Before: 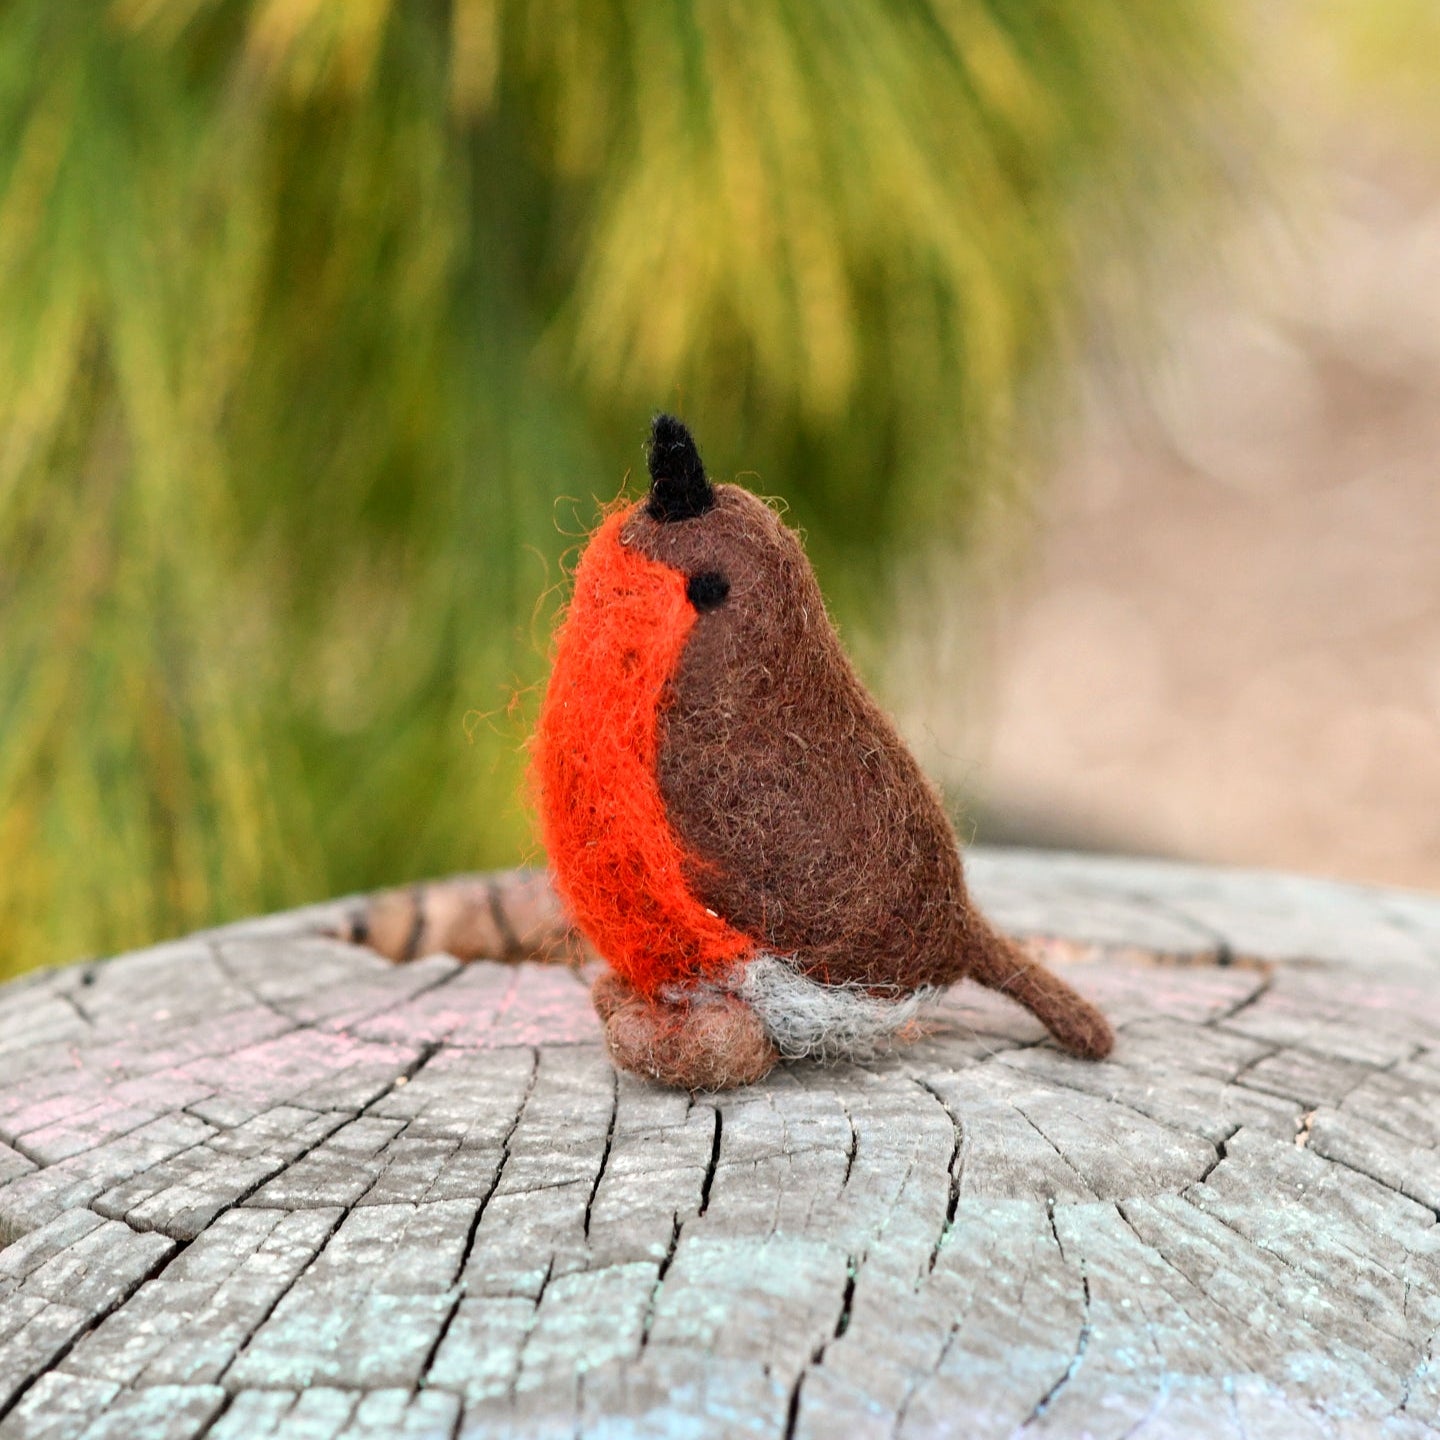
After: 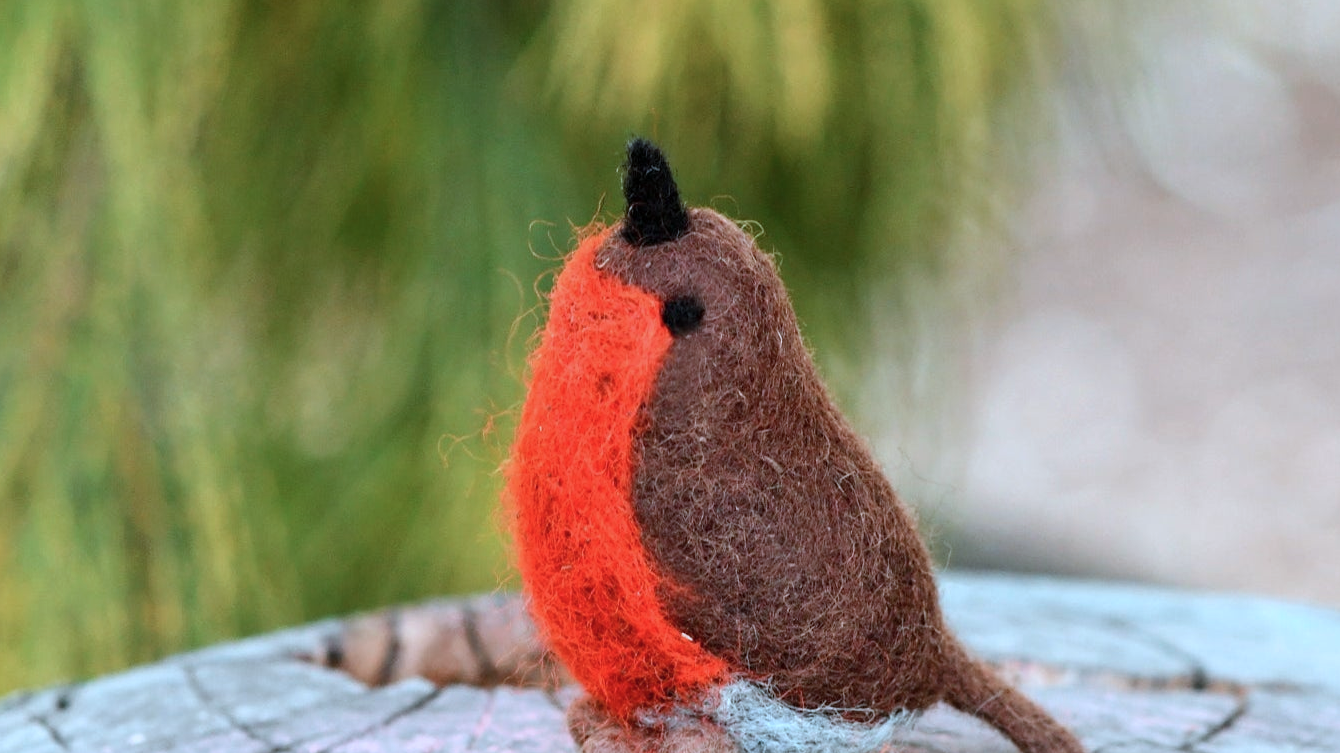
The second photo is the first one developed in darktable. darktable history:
color correction: highlights a* -9.35, highlights b* -23.15
crop: left 1.744%, top 19.225%, right 5.069%, bottom 28.357%
